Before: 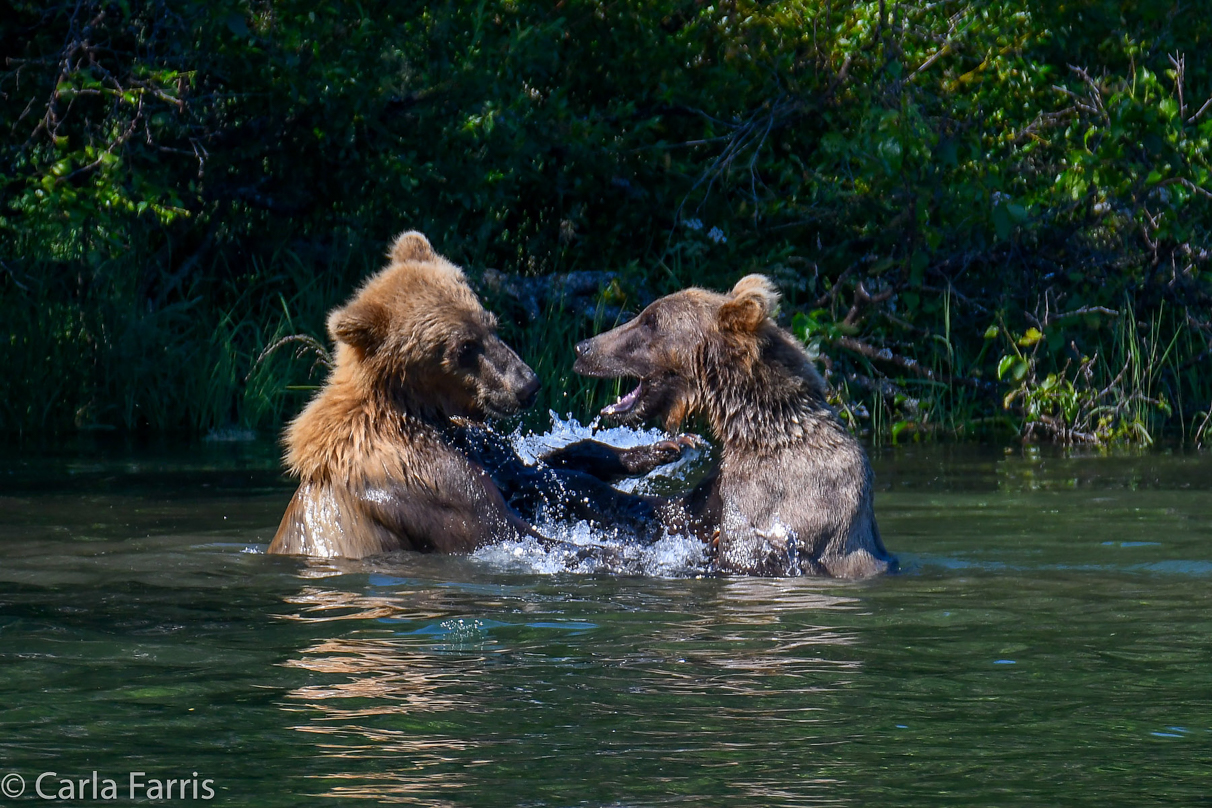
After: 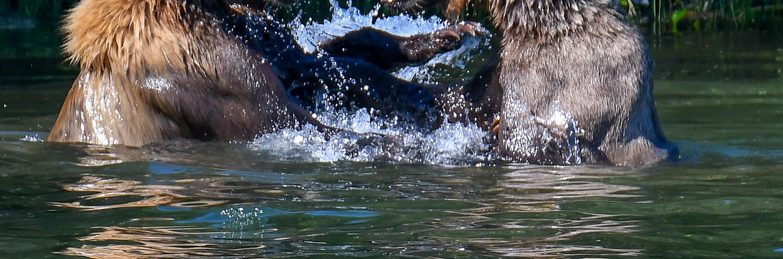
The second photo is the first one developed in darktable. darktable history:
crop: left 18.207%, top 51.05%, right 17.124%, bottom 16.802%
